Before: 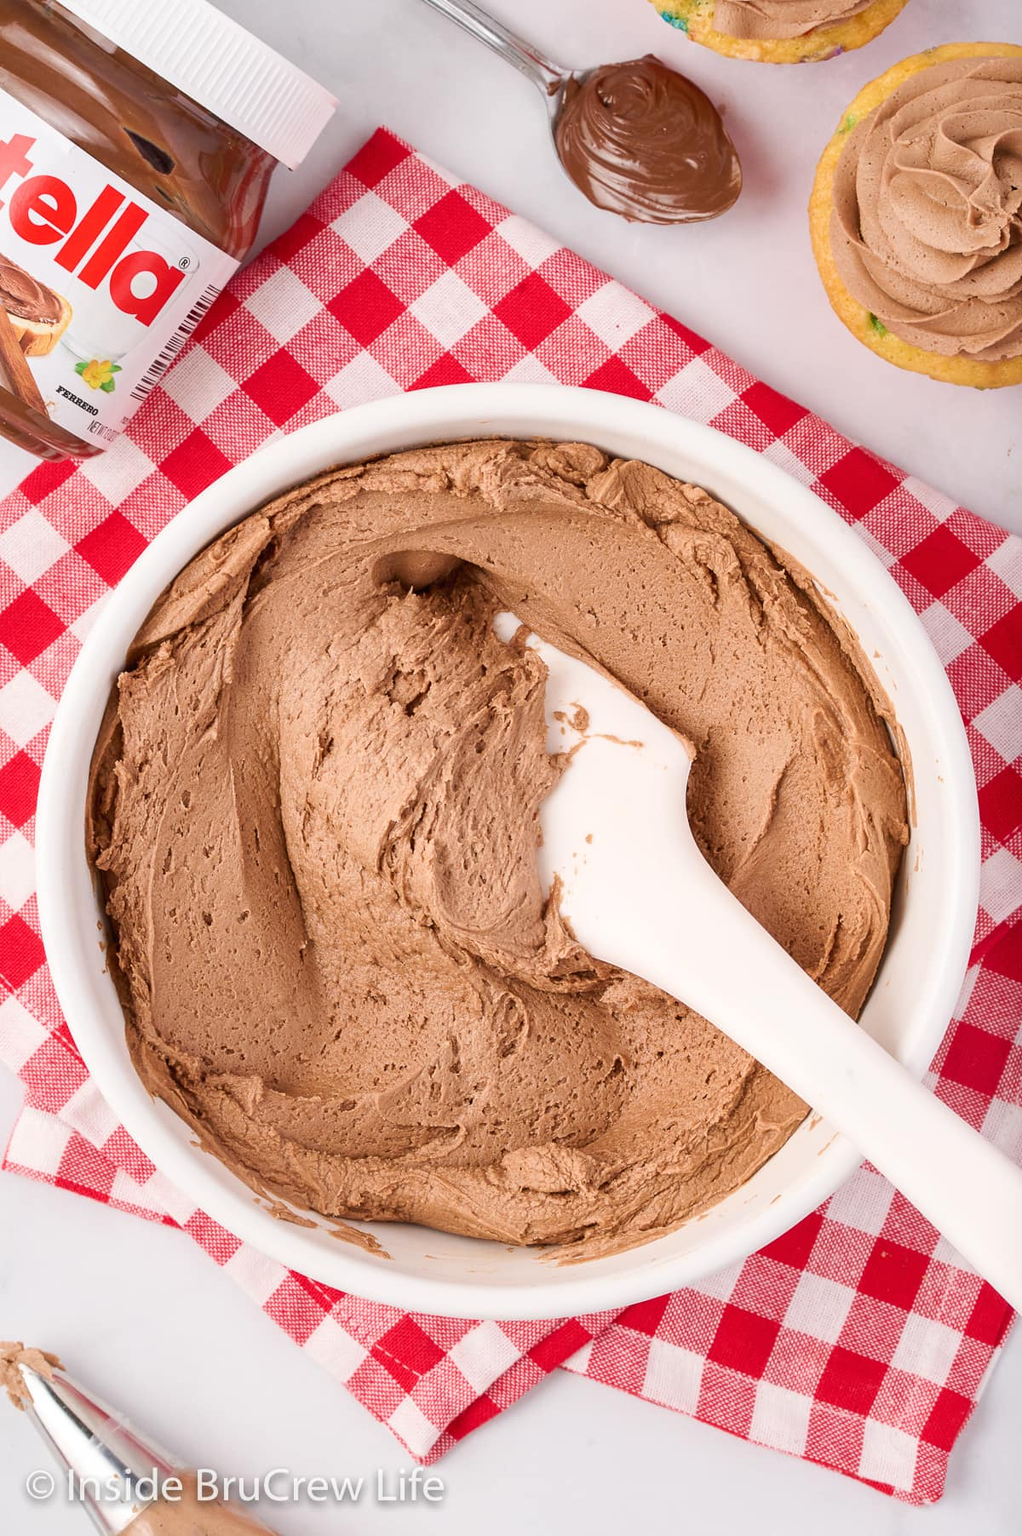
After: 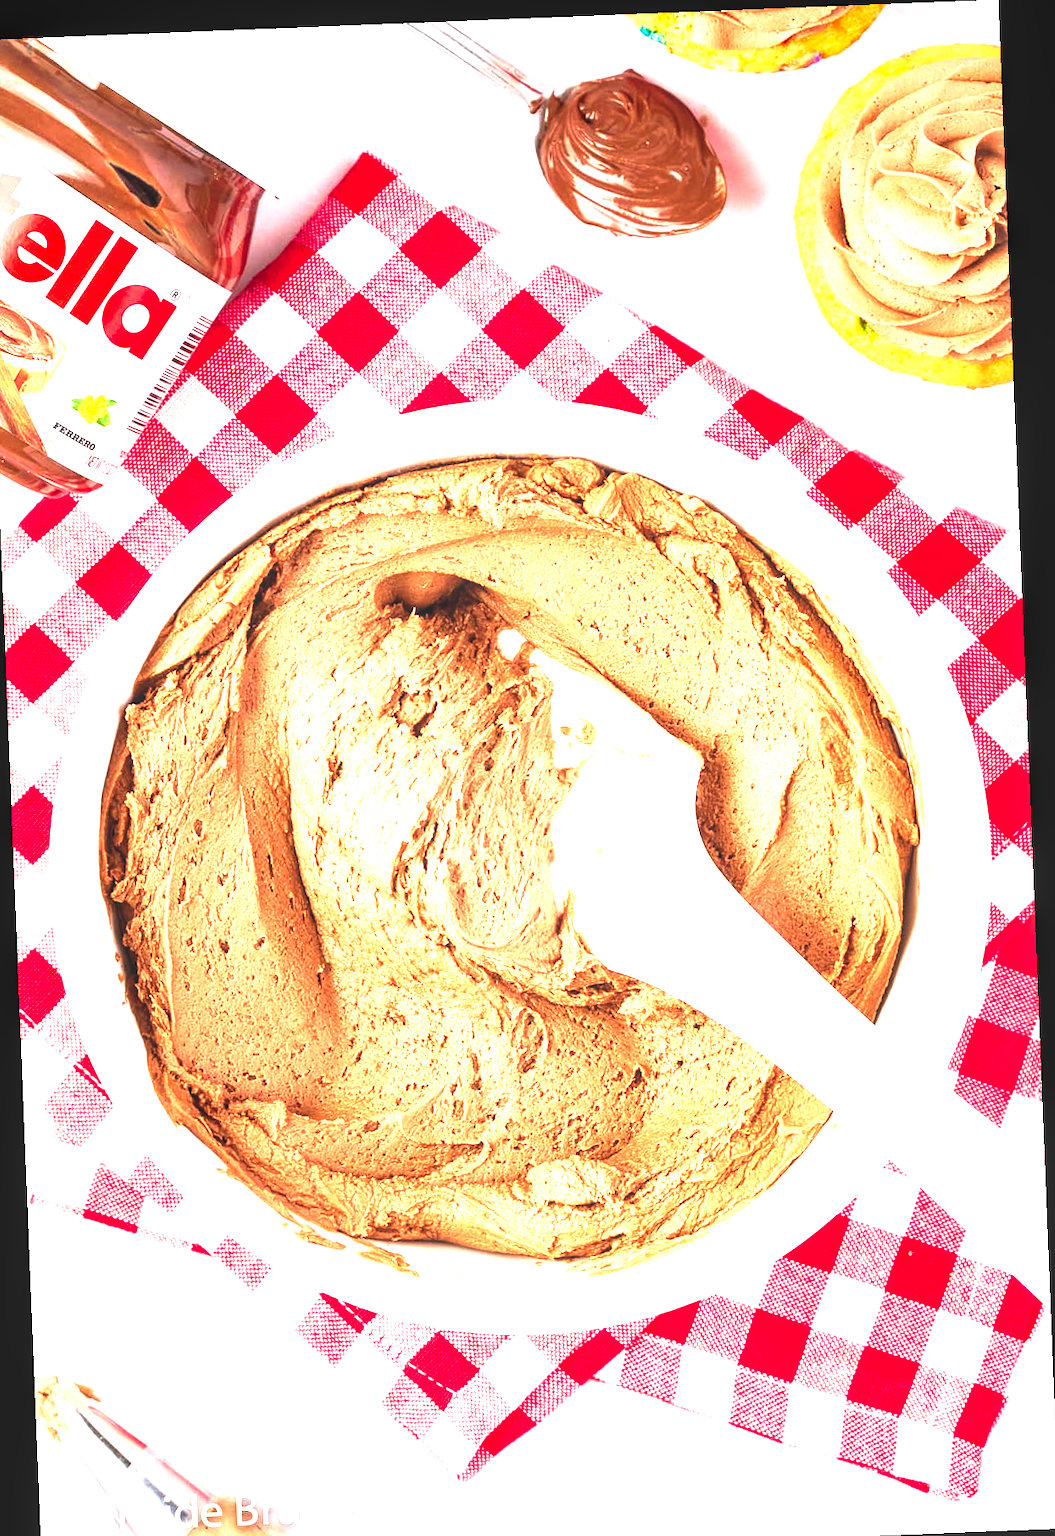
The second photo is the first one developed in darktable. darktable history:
local contrast: on, module defaults
tone curve: curves: ch0 [(0, 0) (0.003, 0.142) (0.011, 0.142) (0.025, 0.147) (0.044, 0.147) (0.069, 0.152) (0.1, 0.16) (0.136, 0.172) (0.177, 0.193) (0.224, 0.221) (0.277, 0.264) (0.335, 0.322) (0.399, 0.399) (0.468, 0.49) (0.543, 0.593) (0.623, 0.723) (0.709, 0.841) (0.801, 0.925) (0.898, 0.976) (1, 1)], preserve colors none
crop: left 1.743%, right 0.268%, bottom 2.011%
rotate and perspective: rotation -2.29°, automatic cropping off
contrast brightness saturation: brightness 0.15
levels: levels [0, 0.394, 0.787]
